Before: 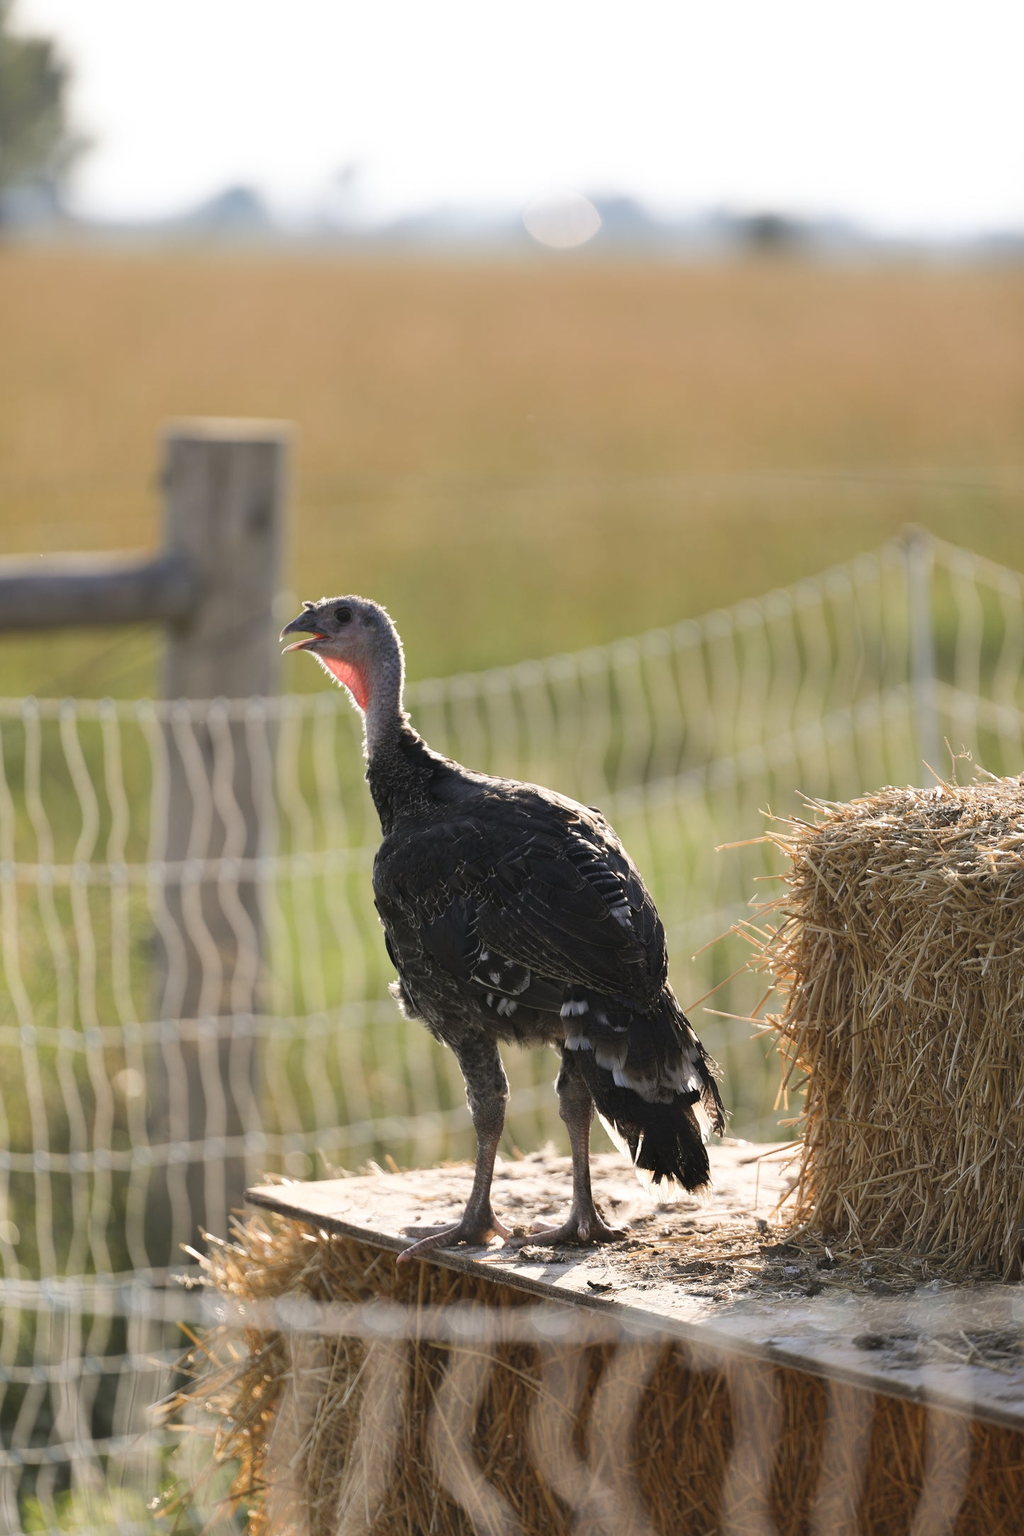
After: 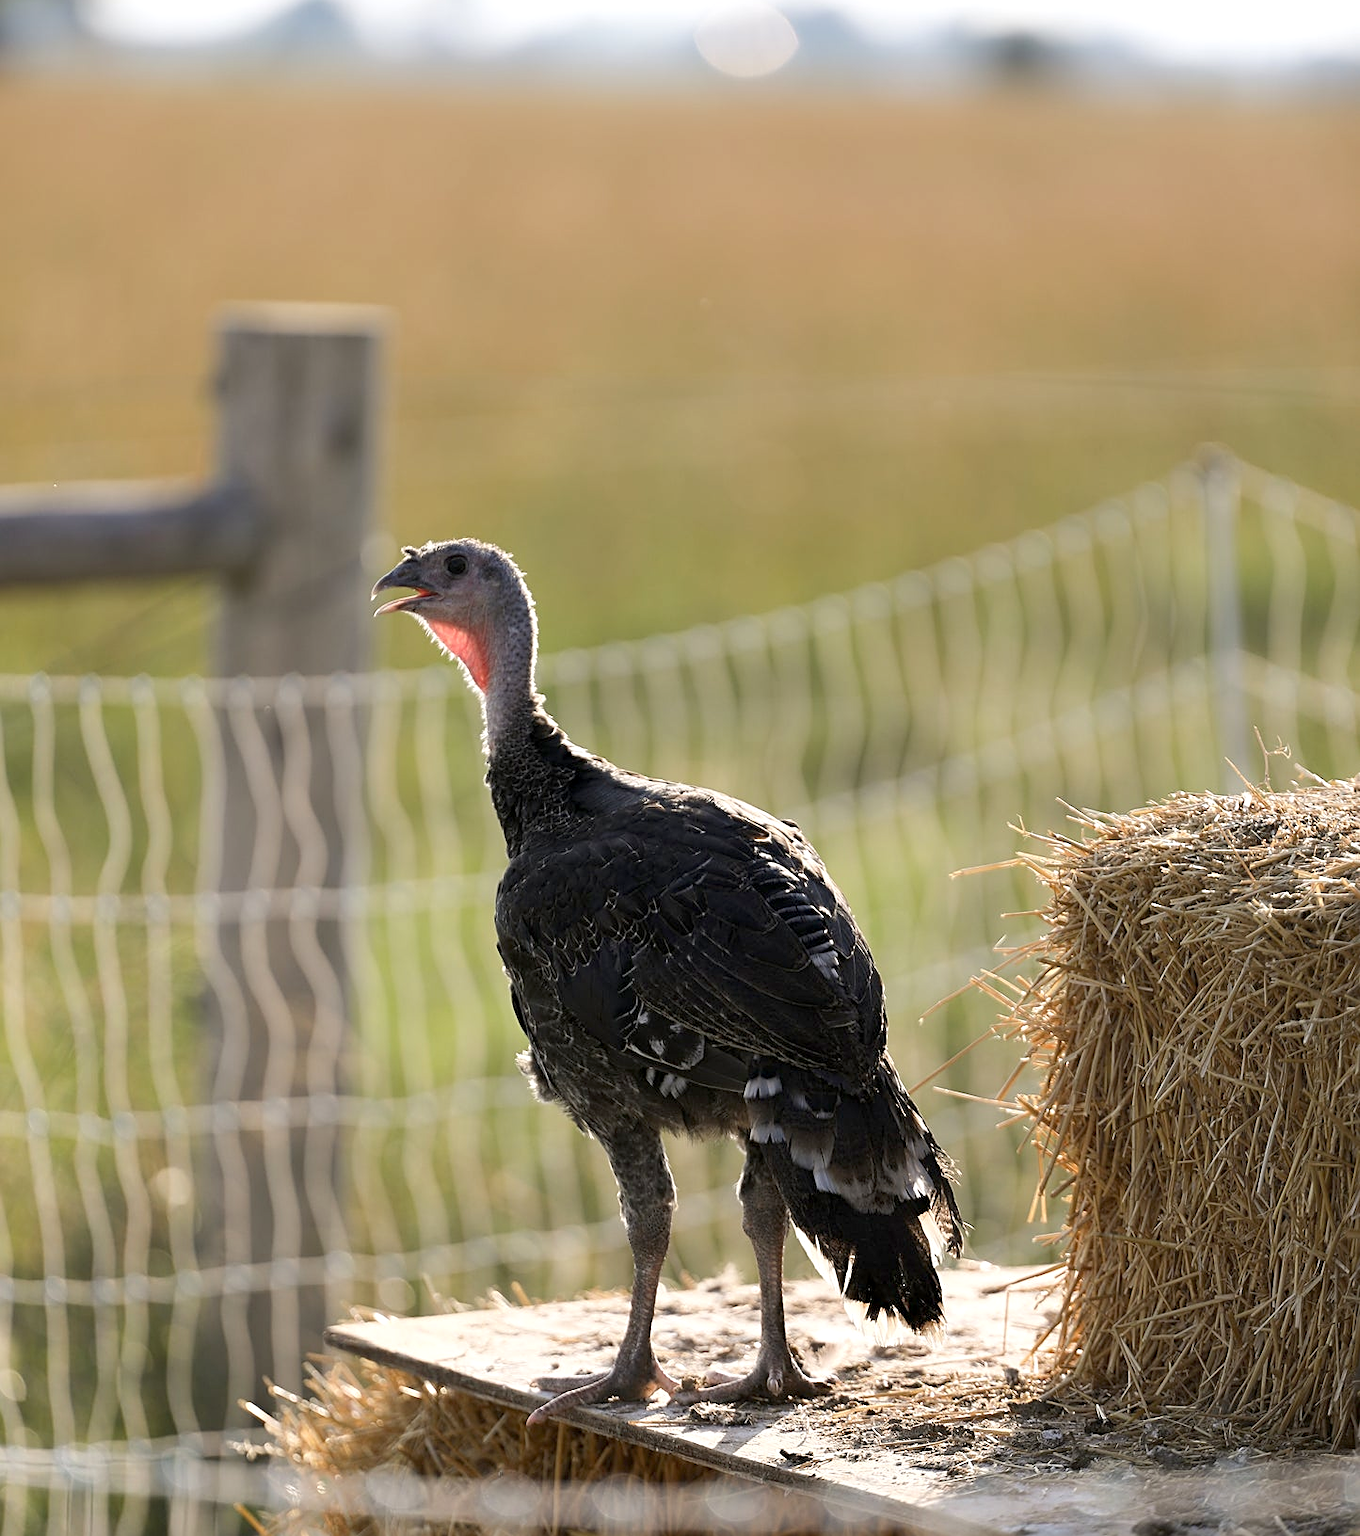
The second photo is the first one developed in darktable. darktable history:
crop and rotate: top 12.393%, bottom 12.298%
sharpen: on, module defaults
exposure: black level correction 0.007, exposure 0.092 EV, compensate exposure bias true, compensate highlight preservation false
